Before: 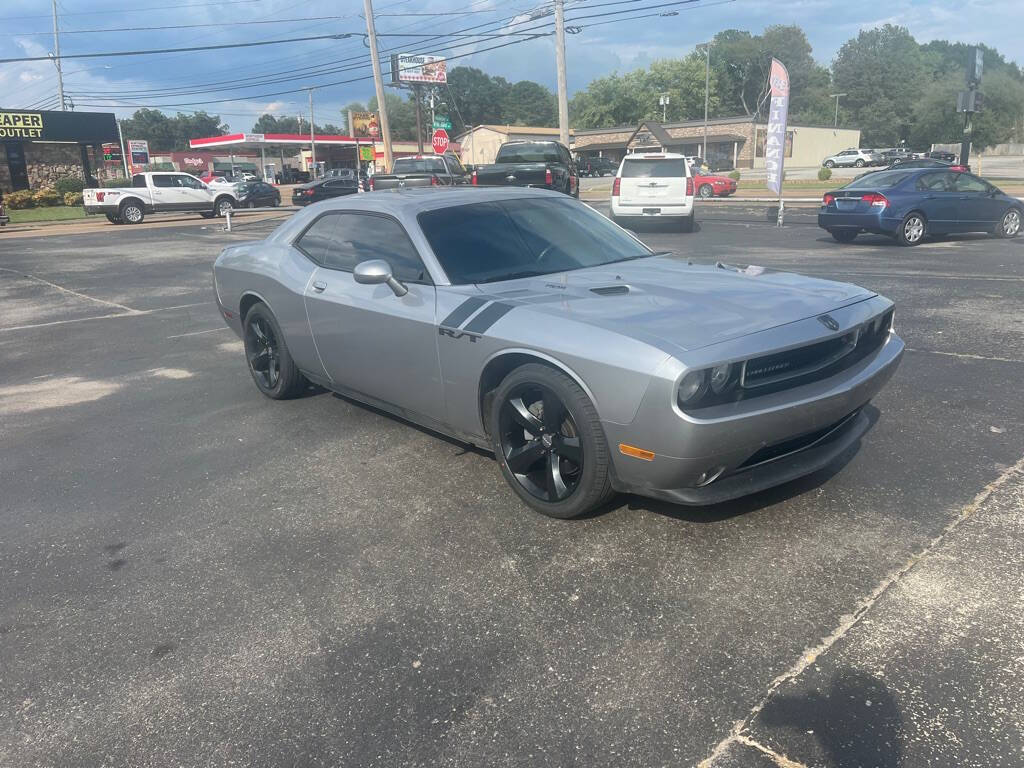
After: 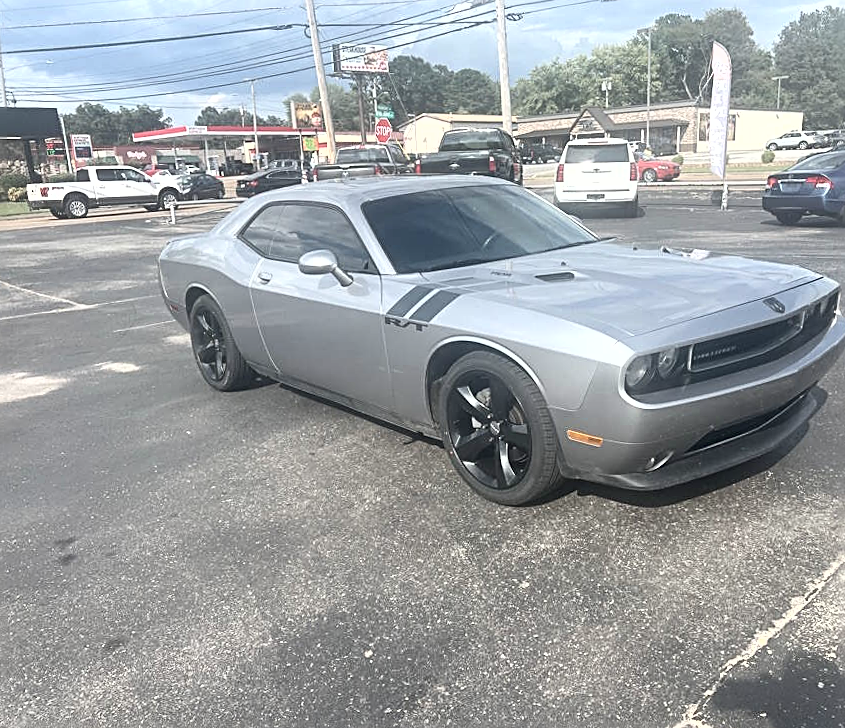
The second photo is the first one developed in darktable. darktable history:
crop and rotate: angle 0.973°, left 4.207%, top 0.527%, right 11.372%, bottom 2.515%
contrast brightness saturation: contrast 0.1, saturation -0.359
sharpen: radius 2.532, amount 0.622
shadows and highlights: shadows 37.08, highlights -26.73, soften with gaussian
exposure: black level correction 0, exposure 0.694 EV, compensate highlight preservation false
